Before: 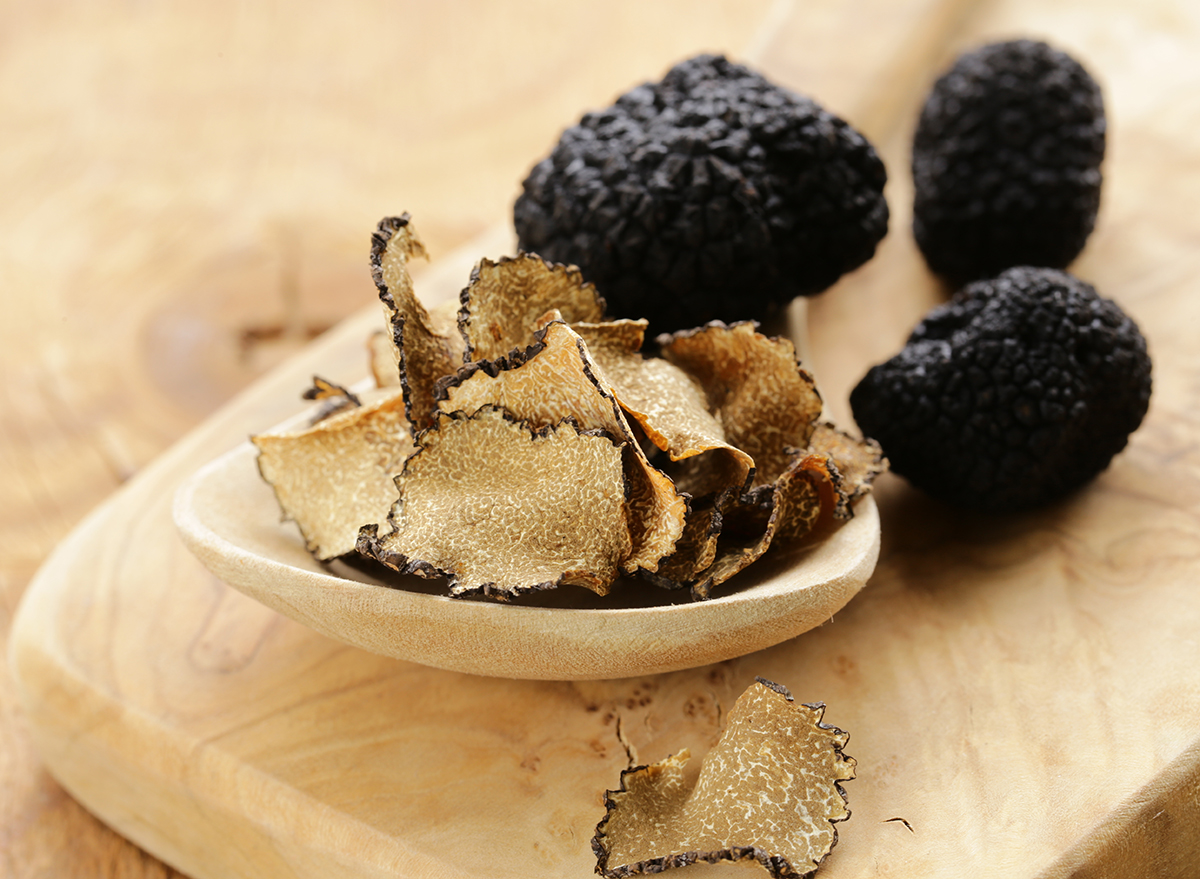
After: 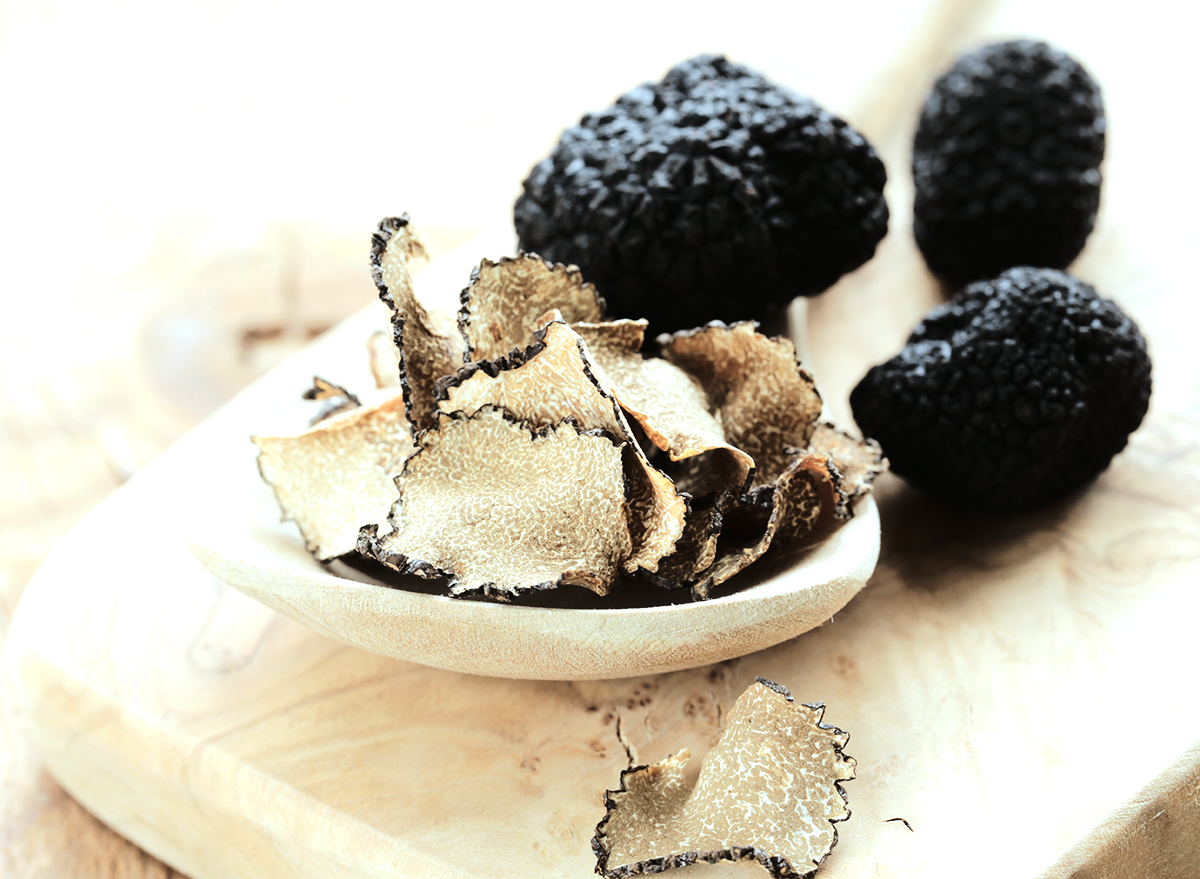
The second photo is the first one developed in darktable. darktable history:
exposure: black level correction 0, exposure 0.7 EV, compensate highlight preservation false
tone curve: curves: ch0 [(0, 0) (0.081, 0.044) (0.192, 0.125) (0.283, 0.238) (0.416, 0.449) (0.495, 0.524) (0.686, 0.743) (0.826, 0.865) (0.978, 0.988)]; ch1 [(0, 0) (0.161, 0.092) (0.35, 0.33) (0.392, 0.392) (0.427, 0.426) (0.479, 0.472) (0.505, 0.497) (0.521, 0.514) (0.547, 0.568) (0.579, 0.597) (0.625, 0.627) (0.678, 0.733) (1, 1)]; ch2 [(0, 0) (0.346, 0.362) (0.404, 0.427) (0.502, 0.495) (0.531, 0.523) (0.549, 0.554) (0.582, 0.596) (0.629, 0.642) (0.717, 0.678) (1, 1)], color space Lab, linked channels, preserve colors none
color correction: highlights a* -12.99, highlights b* -17.35, saturation 0.695
